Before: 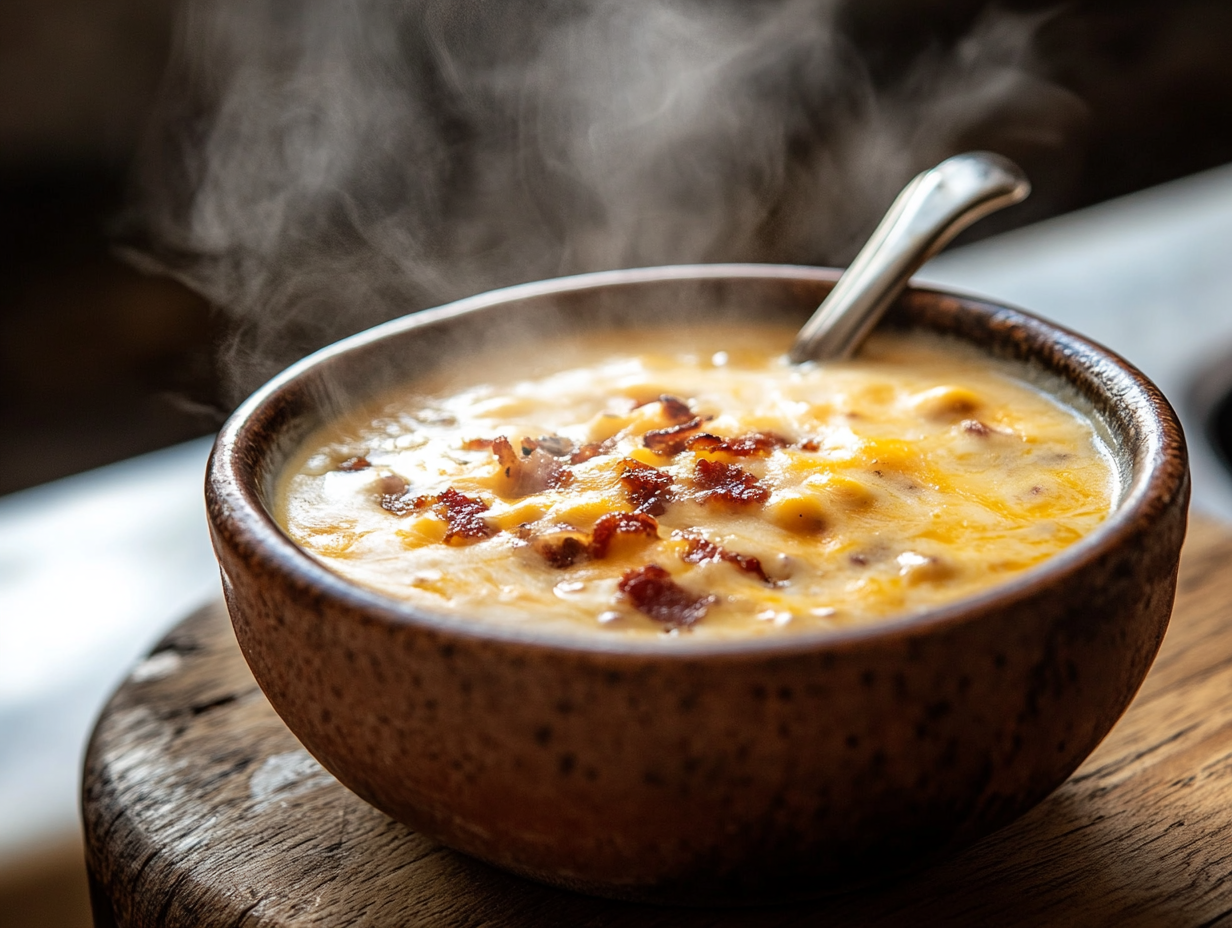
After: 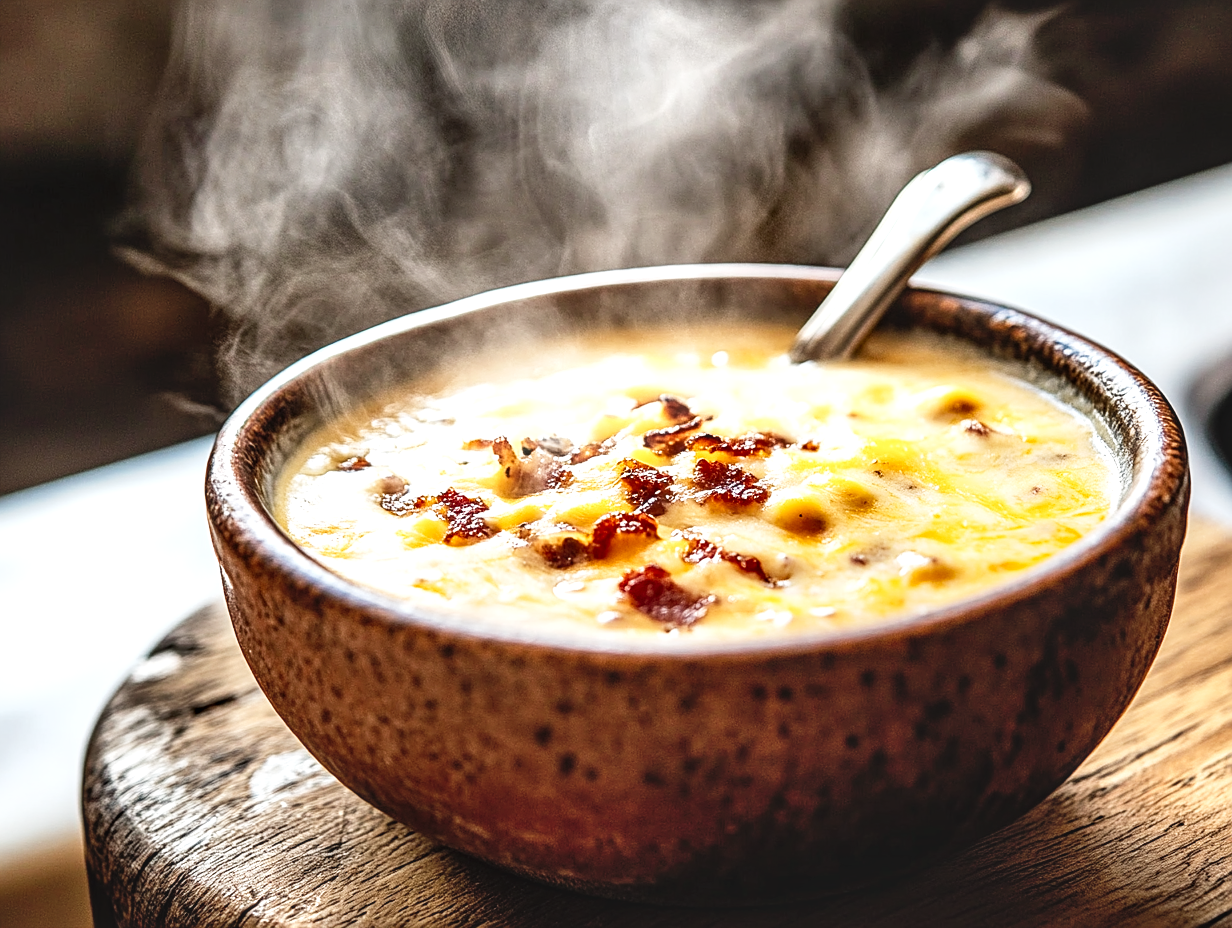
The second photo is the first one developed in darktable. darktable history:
shadows and highlights: highlights color adjustment 0.479%, soften with gaussian
sharpen: radius 1.939
tone curve: curves: ch0 [(0, 0.039) (0.104, 0.094) (0.285, 0.301) (0.689, 0.764) (0.89, 0.926) (0.994, 0.971)]; ch1 [(0, 0) (0.337, 0.249) (0.437, 0.411) (0.485, 0.487) (0.515, 0.514) (0.566, 0.563) (0.641, 0.655) (1, 1)]; ch2 [(0, 0) (0.314, 0.301) (0.421, 0.411) (0.502, 0.505) (0.528, 0.54) (0.557, 0.555) (0.612, 0.583) (0.722, 0.67) (1, 1)], preserve colors none
exposure: exposure 1 EV, compensate highlight preservation false
local contrast: detail 130%
